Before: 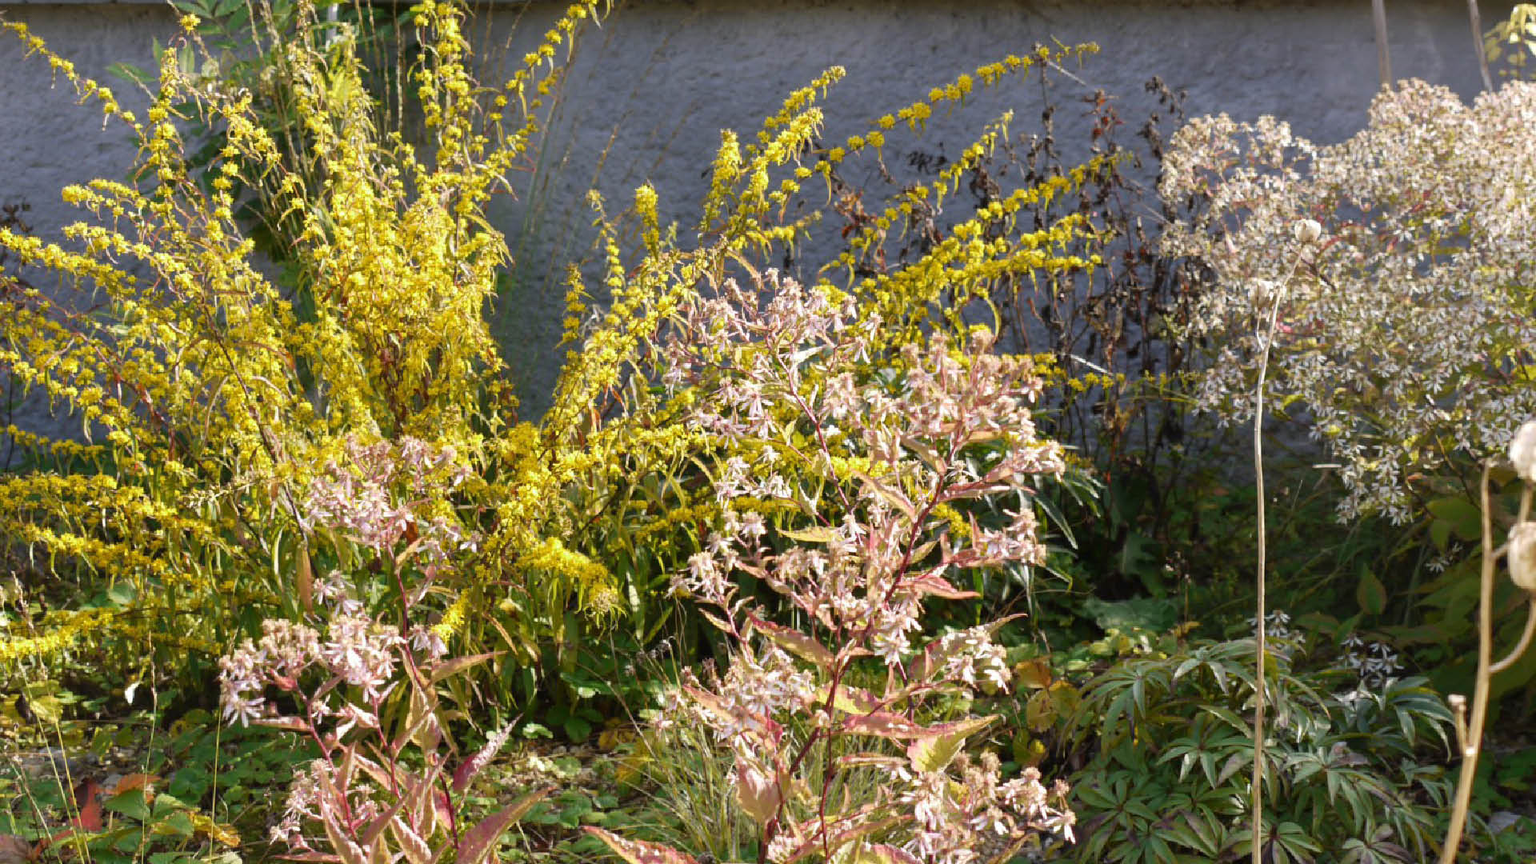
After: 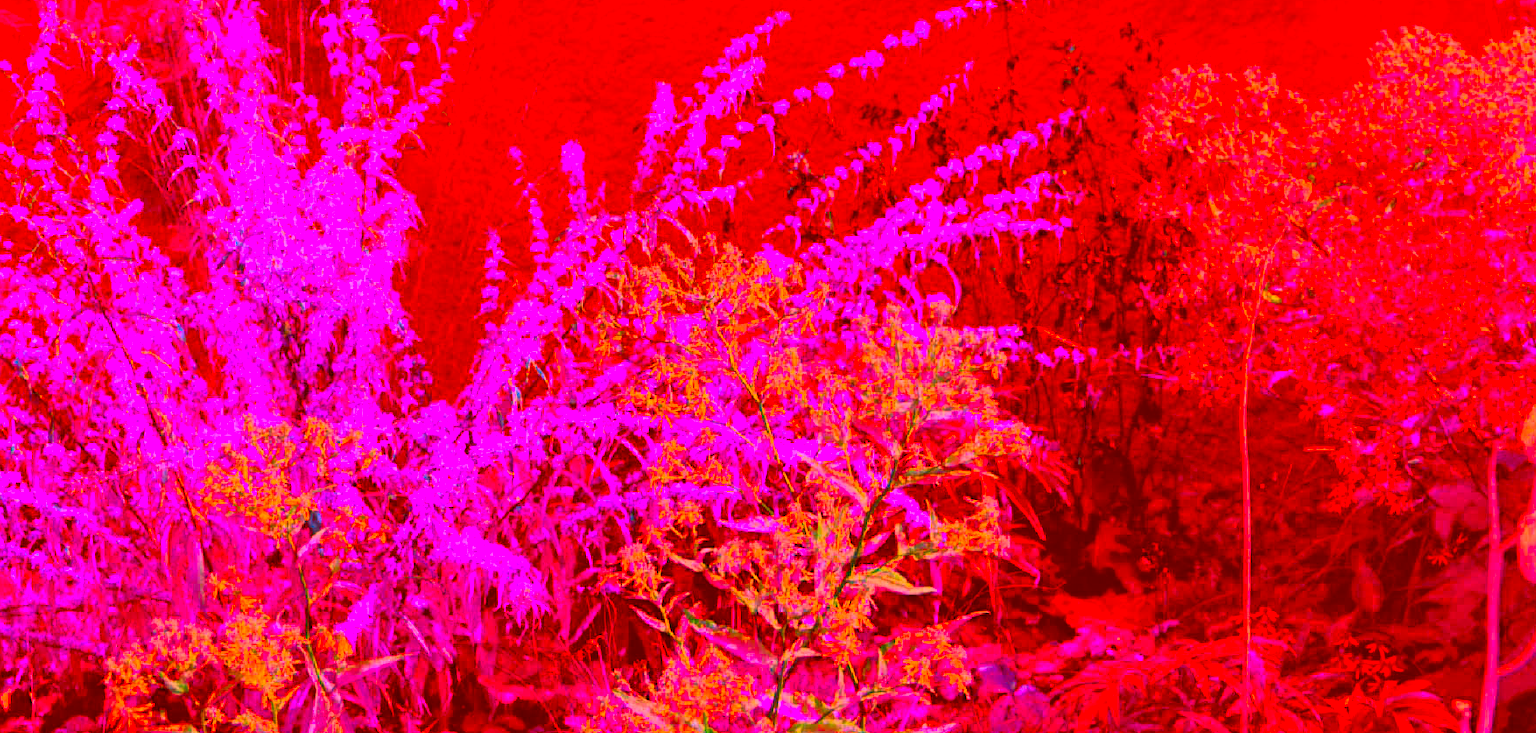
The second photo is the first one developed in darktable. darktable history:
exposure: black level correction 0.009, exposure 0.014 EV, compensate highlight preservation false
color correction: highlights a* -39.68, highlights b* -40, shadows a* -40, shadows b* -40, saturation -3
crop: left 8.155%, top 6.611%, bottom 15.385%
